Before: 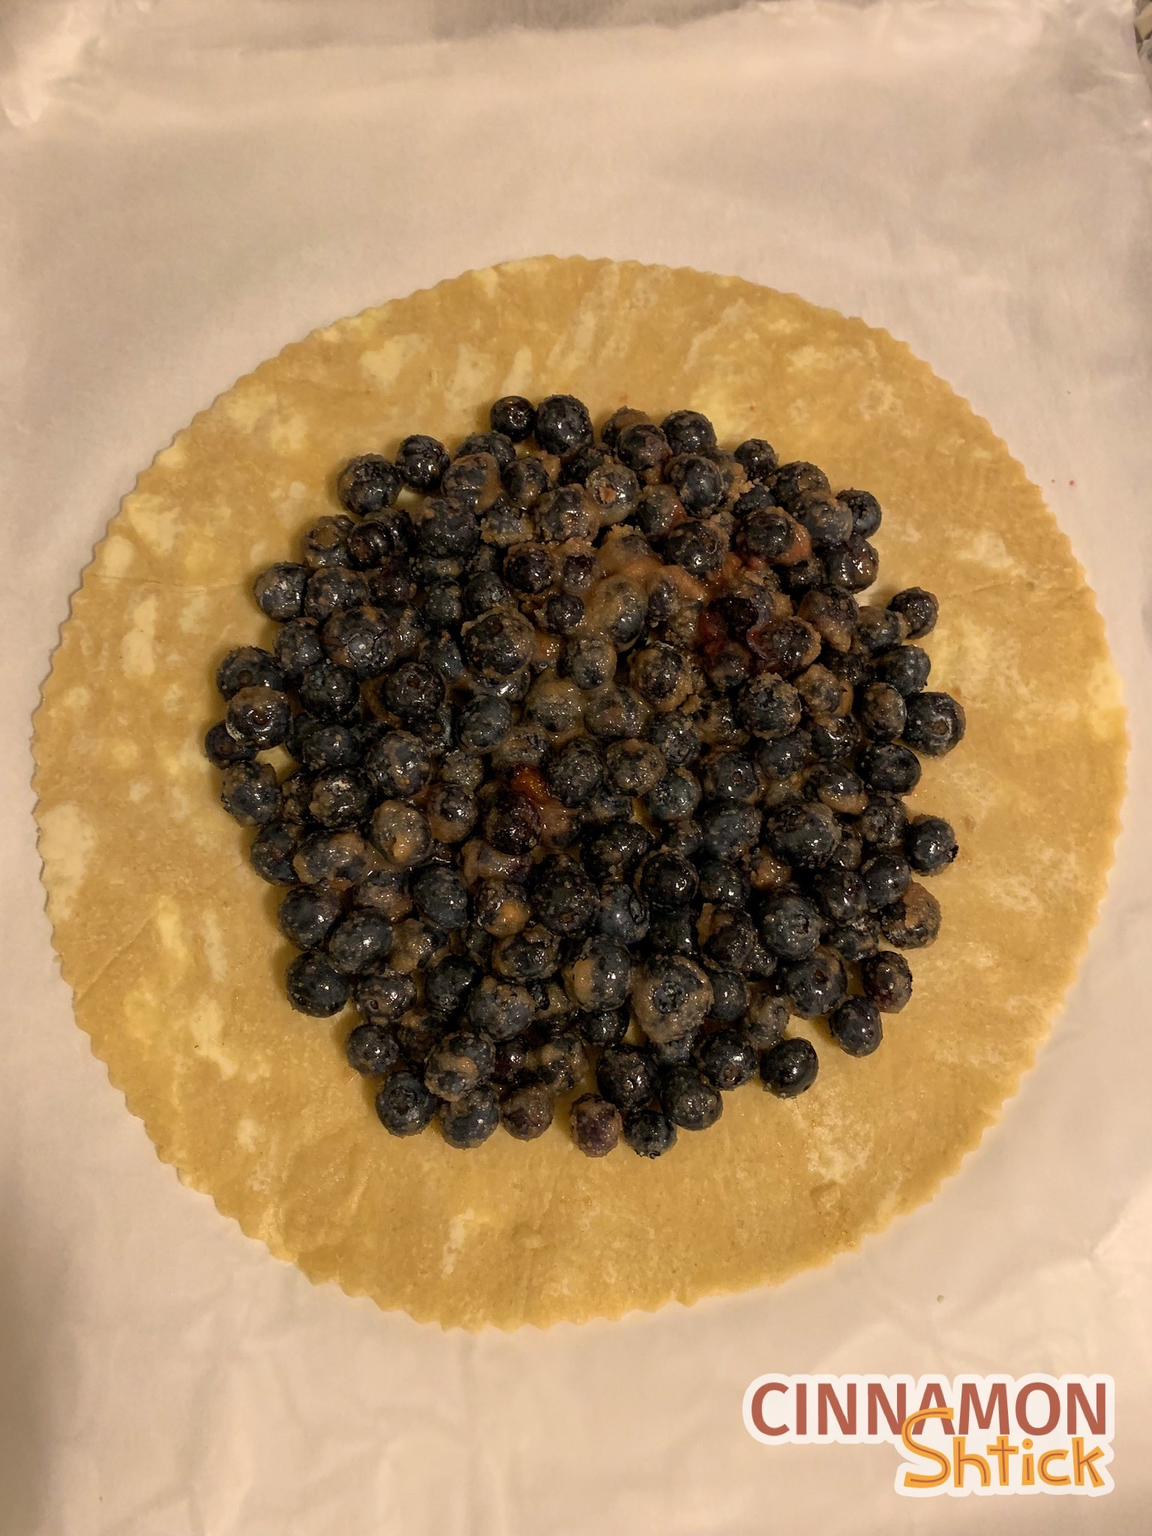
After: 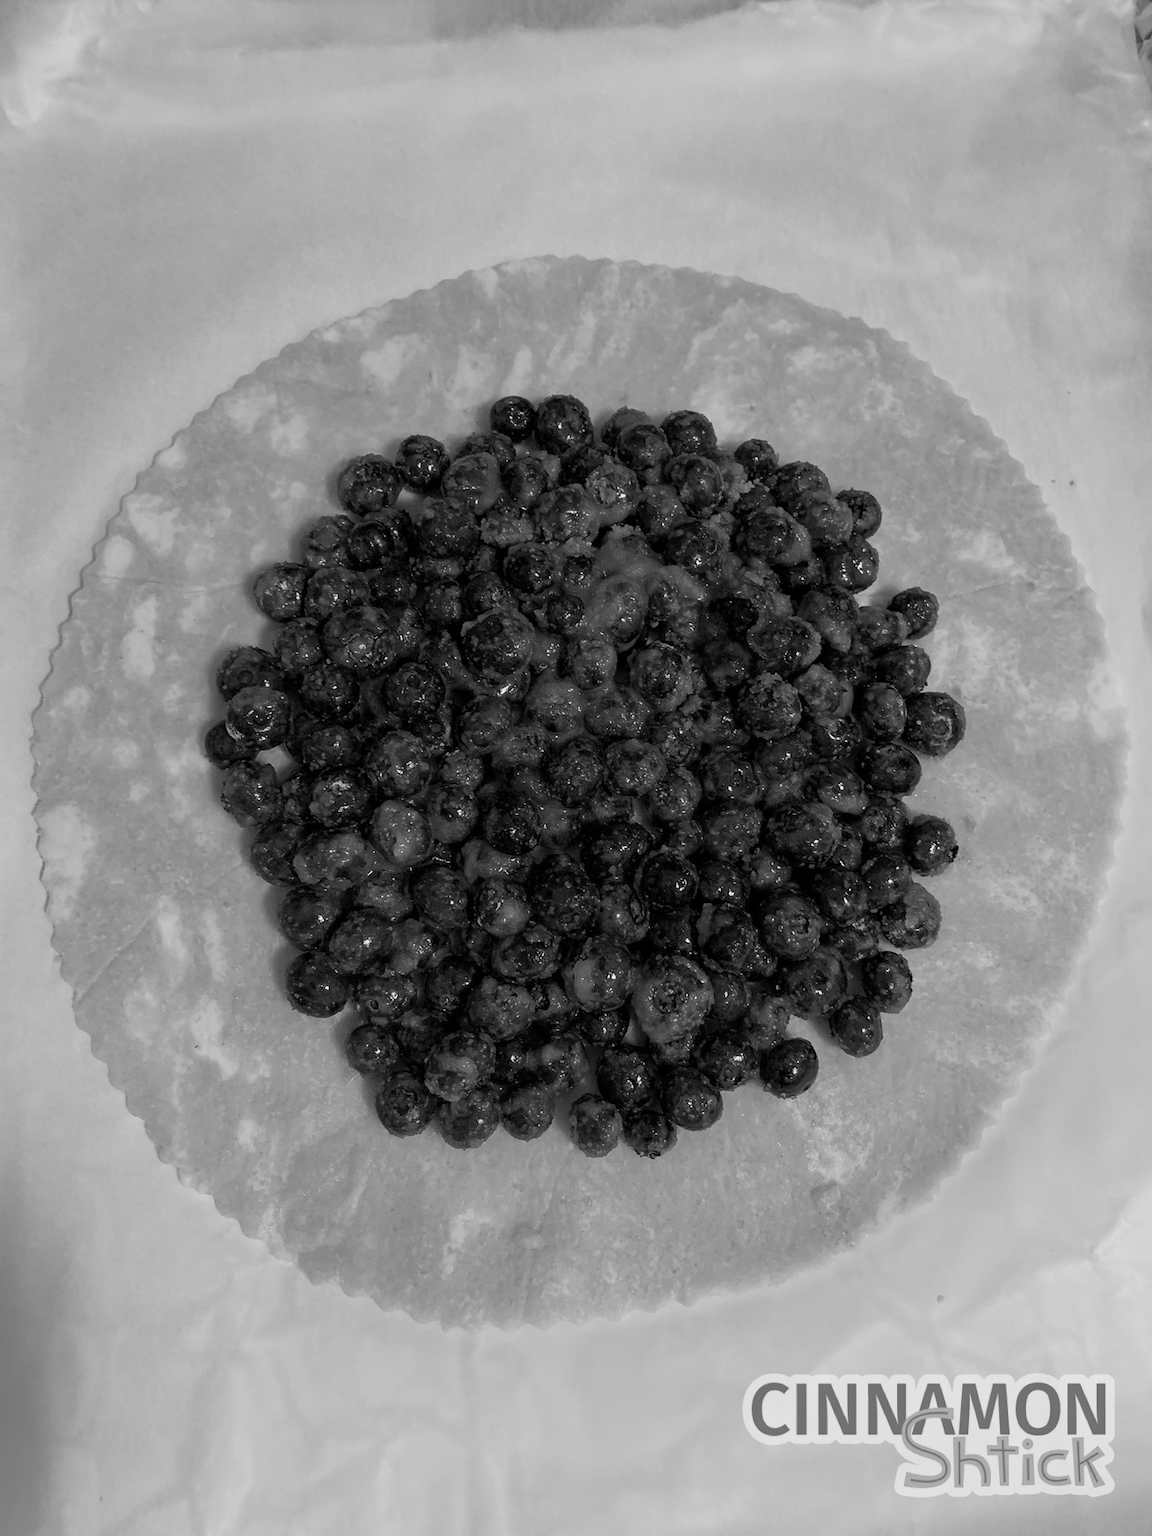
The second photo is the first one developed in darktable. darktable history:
white balance: red 0.982, blue 1.018
monochrome: a -71.75, b 75.82
color correction: saturation 0.5
